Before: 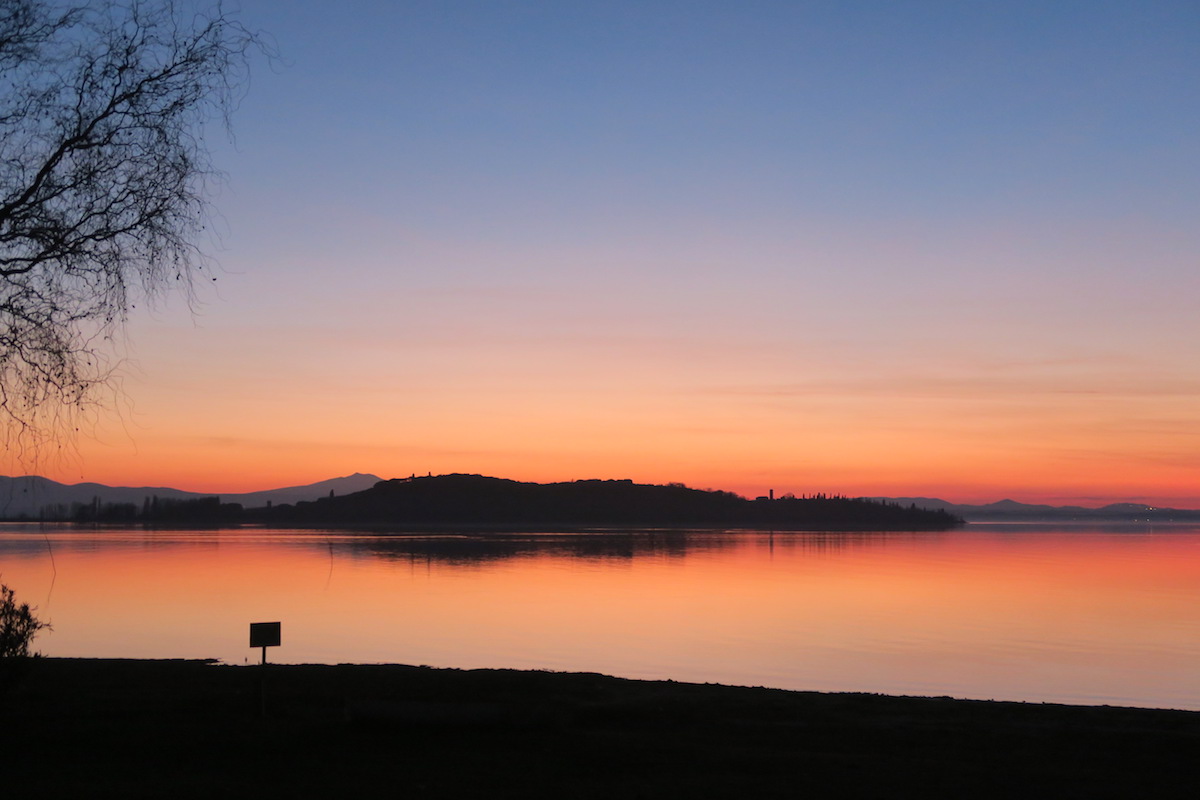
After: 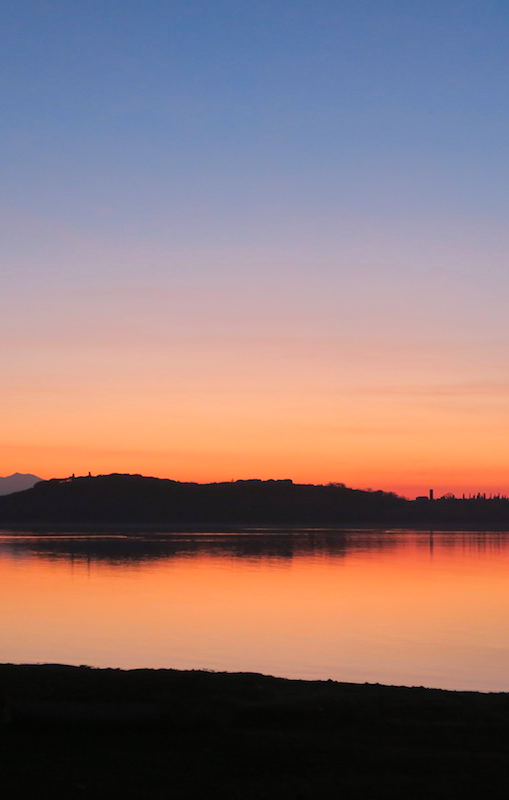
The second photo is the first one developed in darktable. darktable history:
crop: left 28.373%, right 29.176%
contrast brightness saturation: saturation 0.128
